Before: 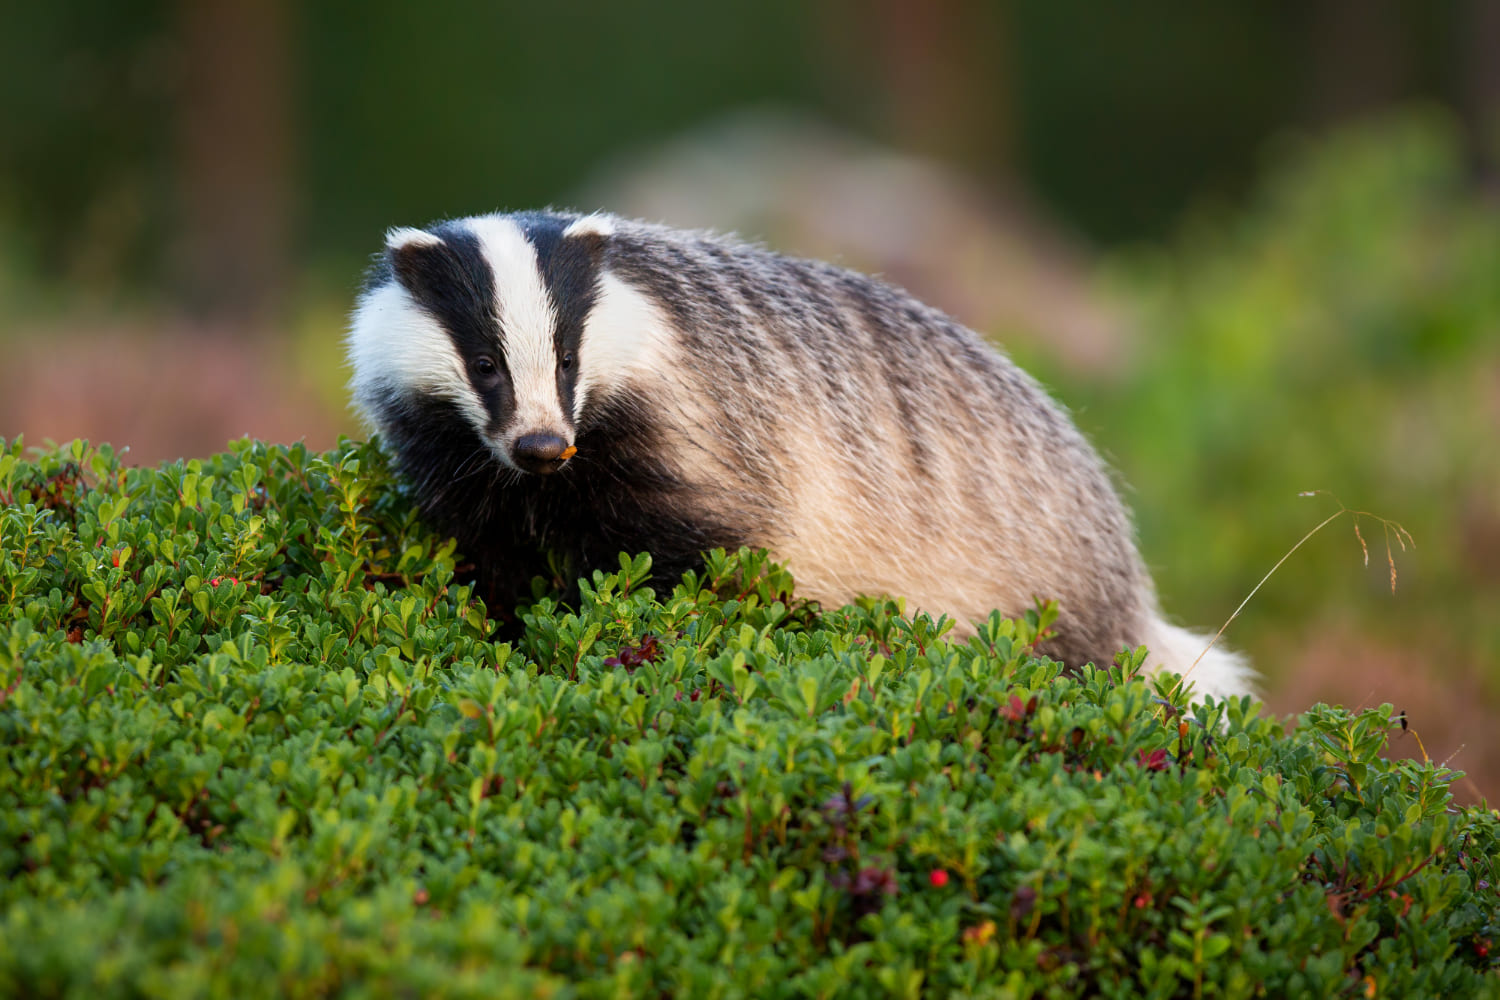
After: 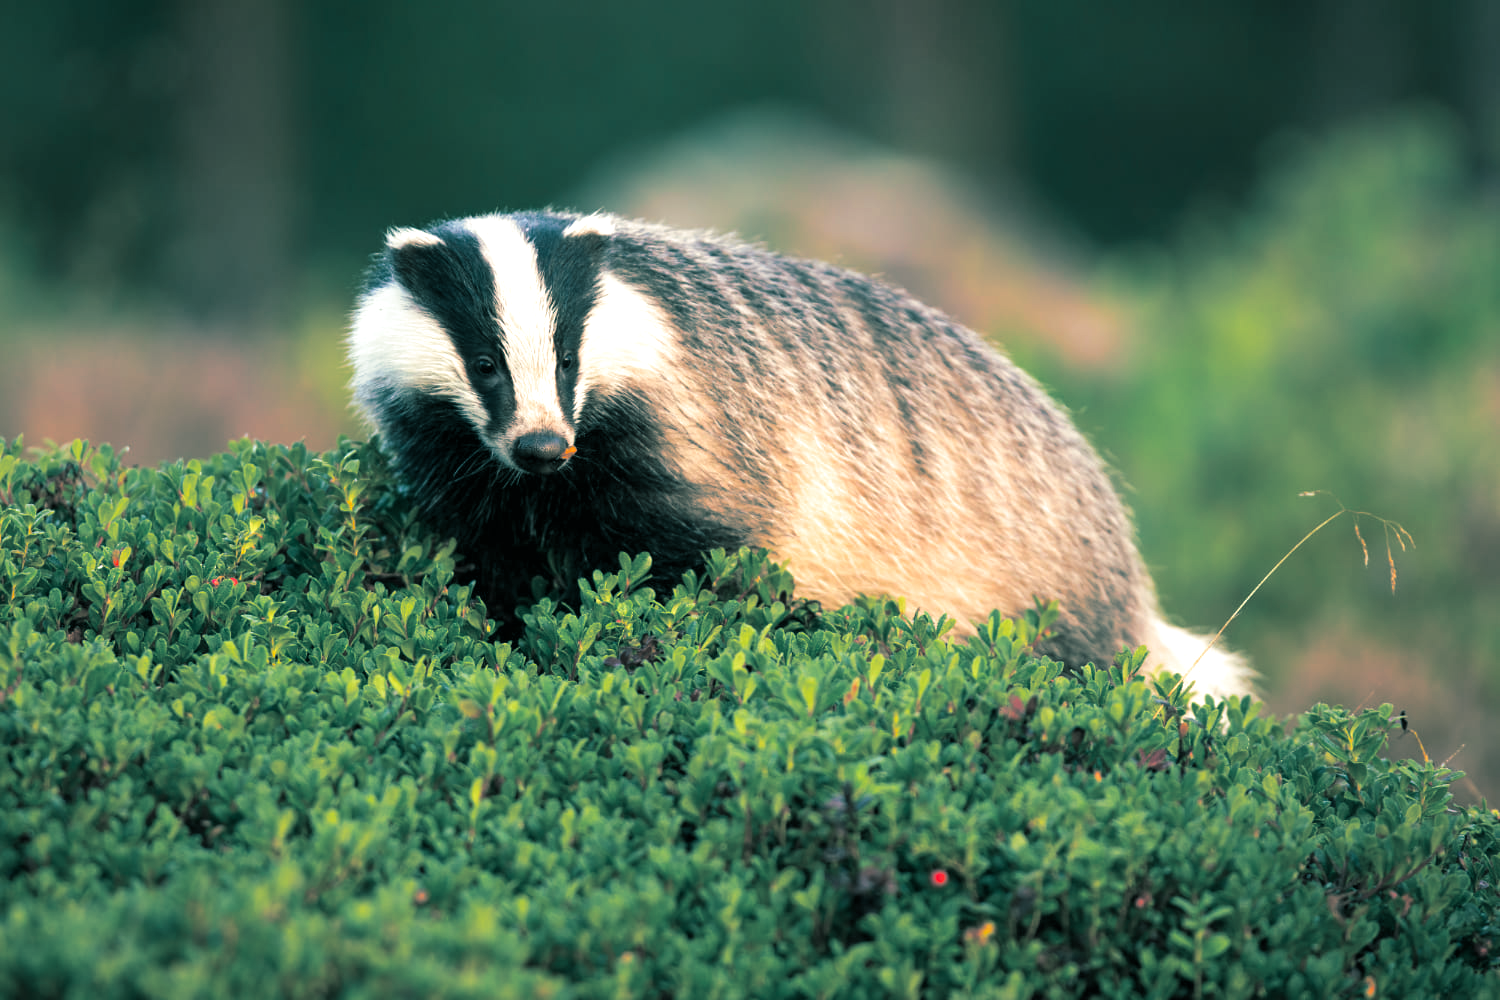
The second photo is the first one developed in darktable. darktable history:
split-toning: shadows › hue 186.43°, highlights › hue 49.29°, compress 30.29%
exposure: black level correction 0, exposure 0.5 EV, compensate exposure bias true, compensate highlight preservation false
white balance: red 1.029, blue 0.92
